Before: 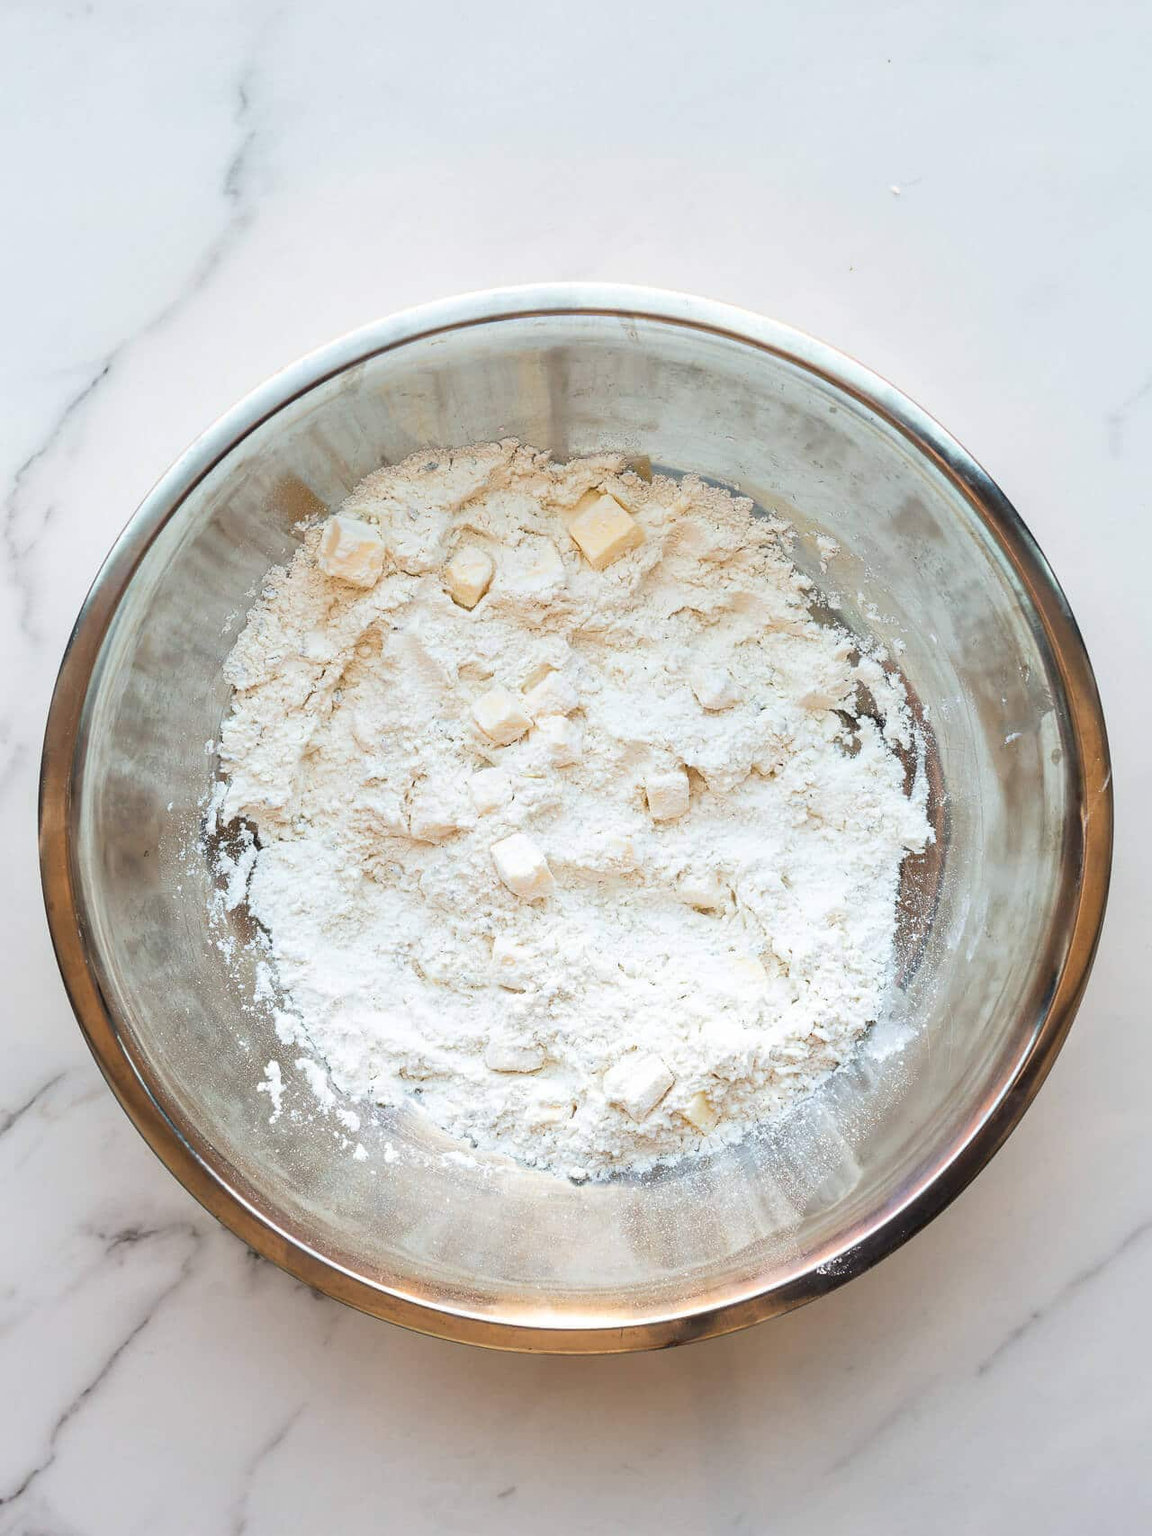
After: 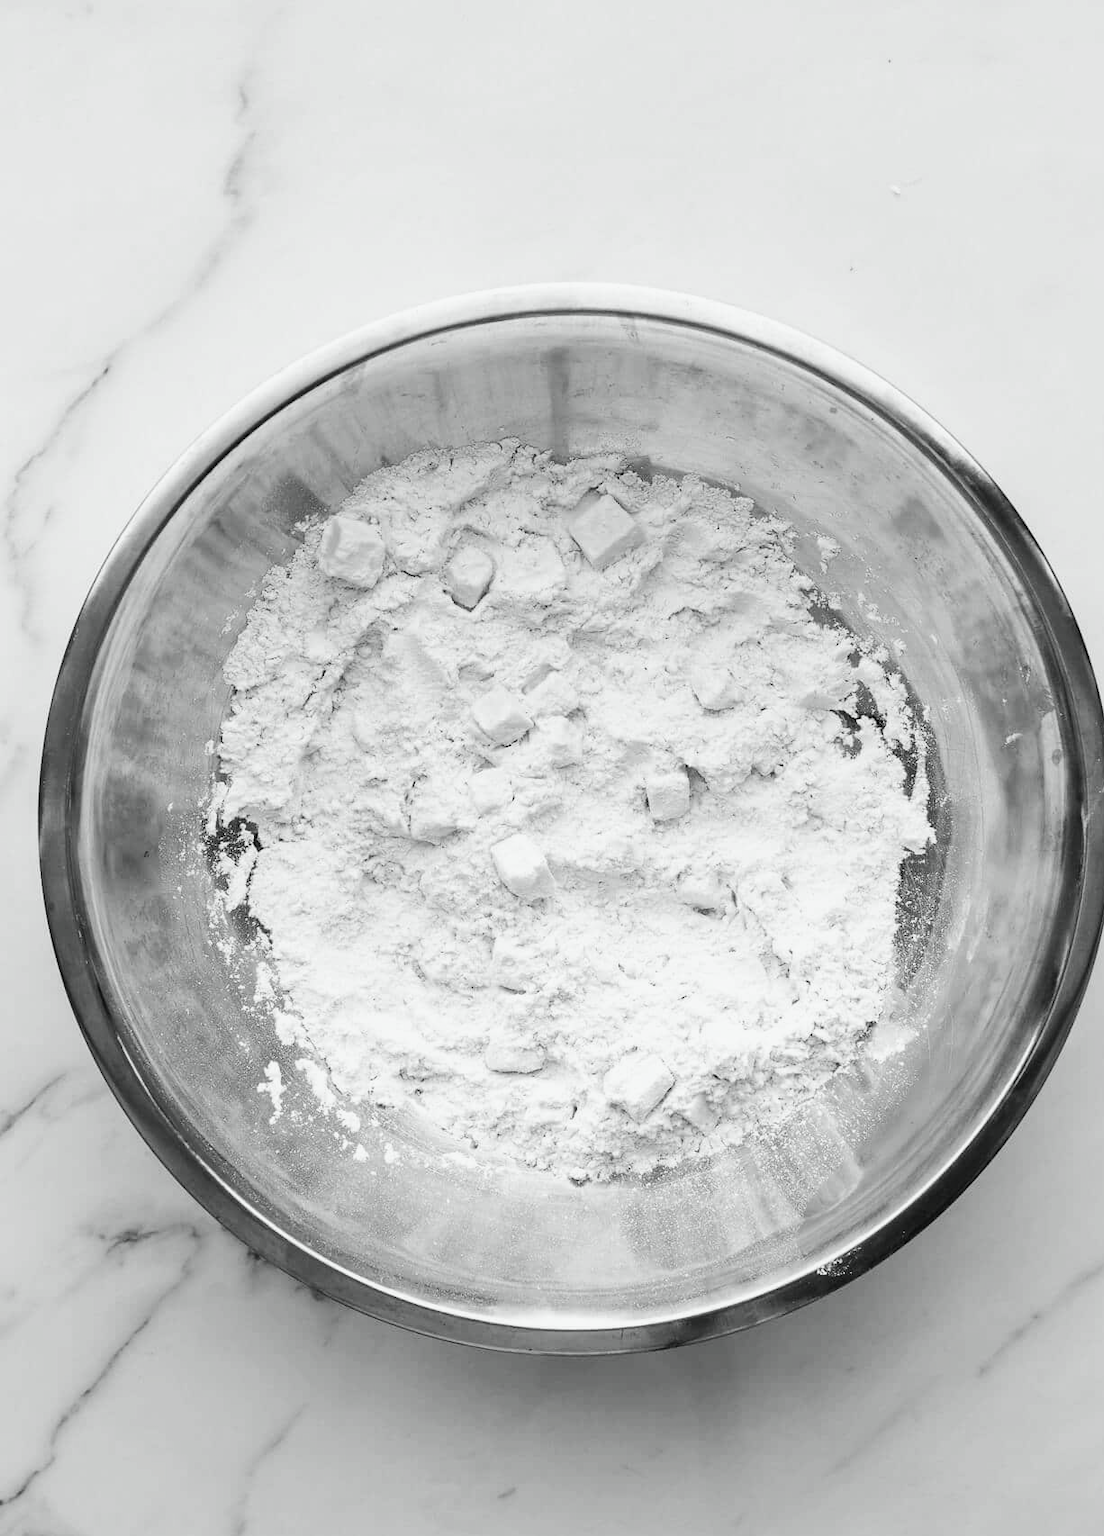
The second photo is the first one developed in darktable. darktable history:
color calibration: output gray [0.253, 0.26, 0.487, 0], gray › normalize channels true, illuminant same as pipeline (D50), adaptation XYZ, x 0.346, y 0.359, gamut compression 0
crop: right 4.126%, bottom 0.031%
tone curve: curves: ch0 [(0, 0.01) (0.037, 0.032) (0.131, 0.108) (0.275, 0.258) (0.483, 0.512) (0.61, 0.661) (0.696, 0.742) (0.792, 0.834) (0.911, 0.936) (0.997, 0.995)]; ch1 [(0, 0) (0.308, 0.29) (0.425, 0.411) (0.503, 0.502) (0.551, 0.563) (0.683, 0.706) (0.746, 0.77) (1, 1)]; ch2 [(0, 0) (0.246, 0.233) (0.36, 0.352) (0.415, 0.415) (0.485, 0.487) (0.502, 0.502) (0.525, 0.523) (0.545, 0.552) (0.587, 0.6) (0.636, 0.652) (0.711, 0.729) (0.845, 0.855) (0.998, 0.977)], color space Lab, independent channels, preserve colors none
